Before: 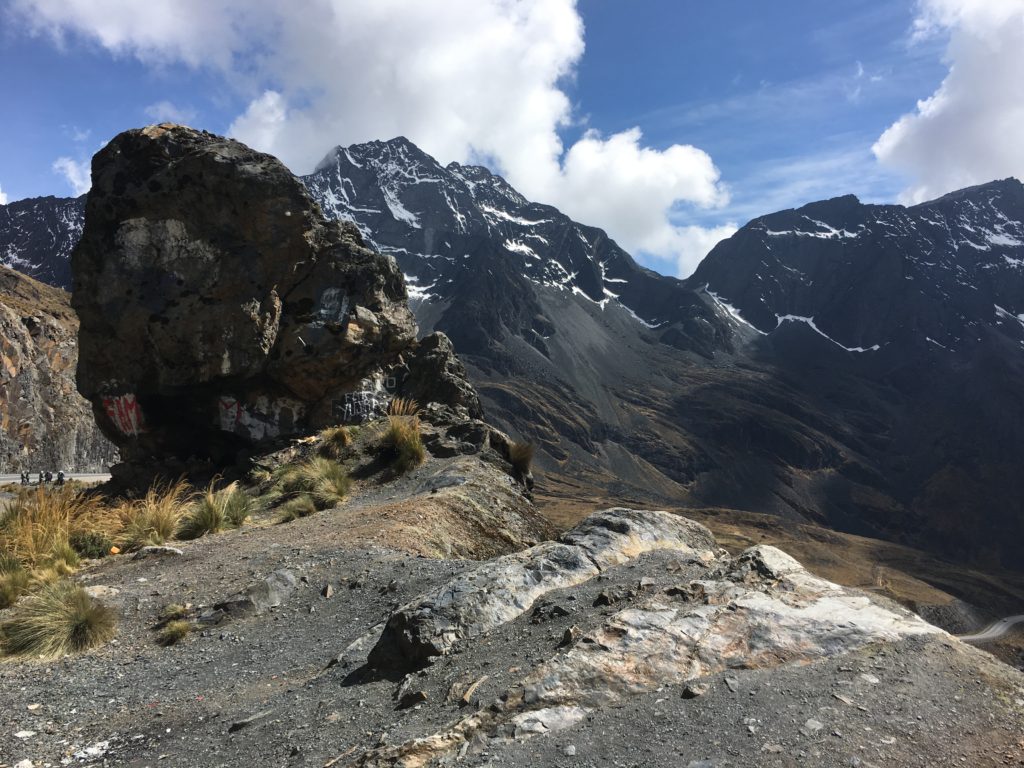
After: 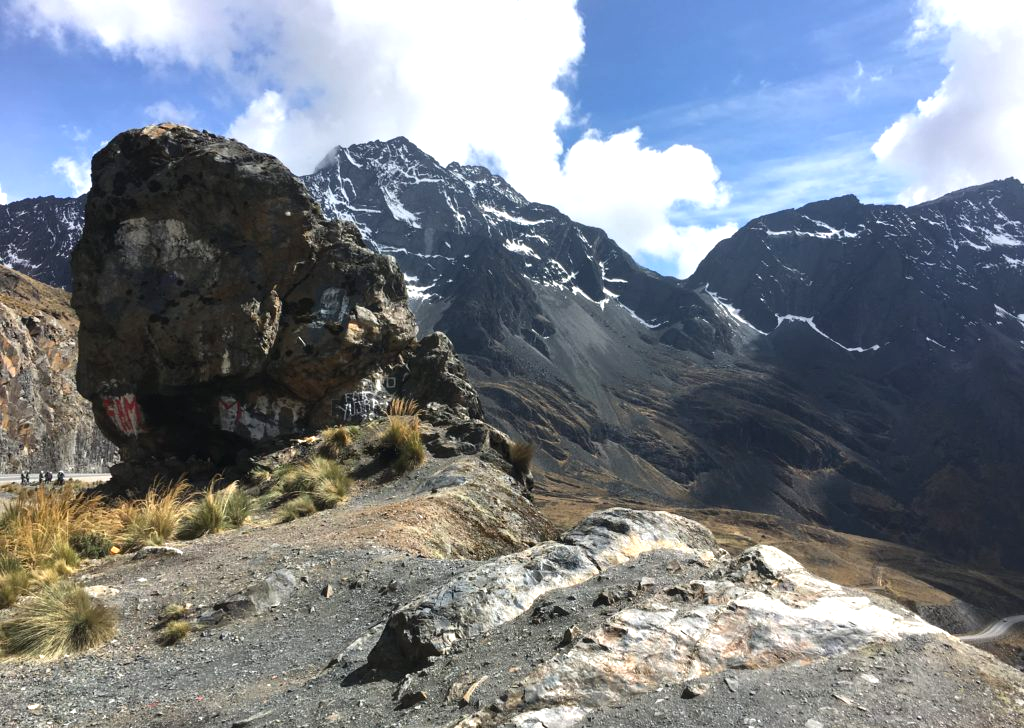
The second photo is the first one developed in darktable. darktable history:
exposure: exposure 0.636 EV, compensate highlight preservation false
crop and rotate: top 0%, bottom 5.097%
